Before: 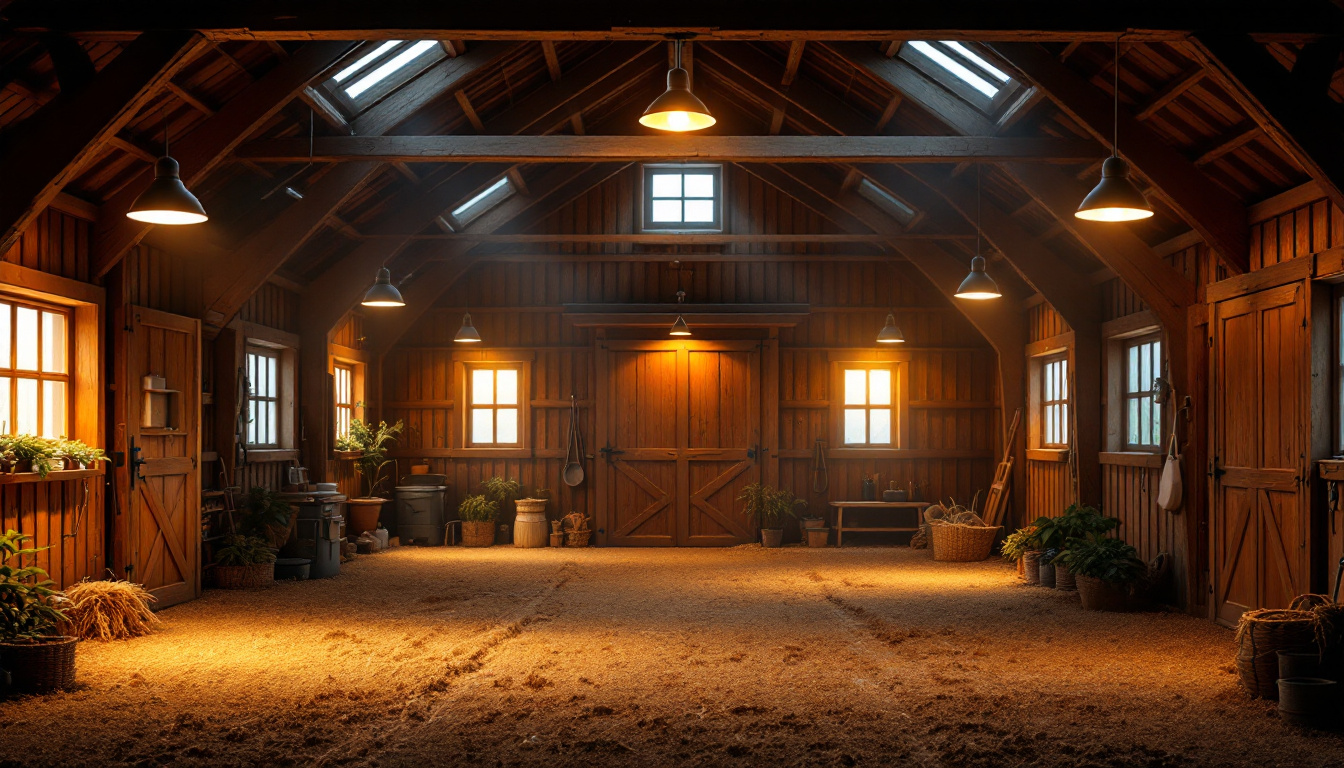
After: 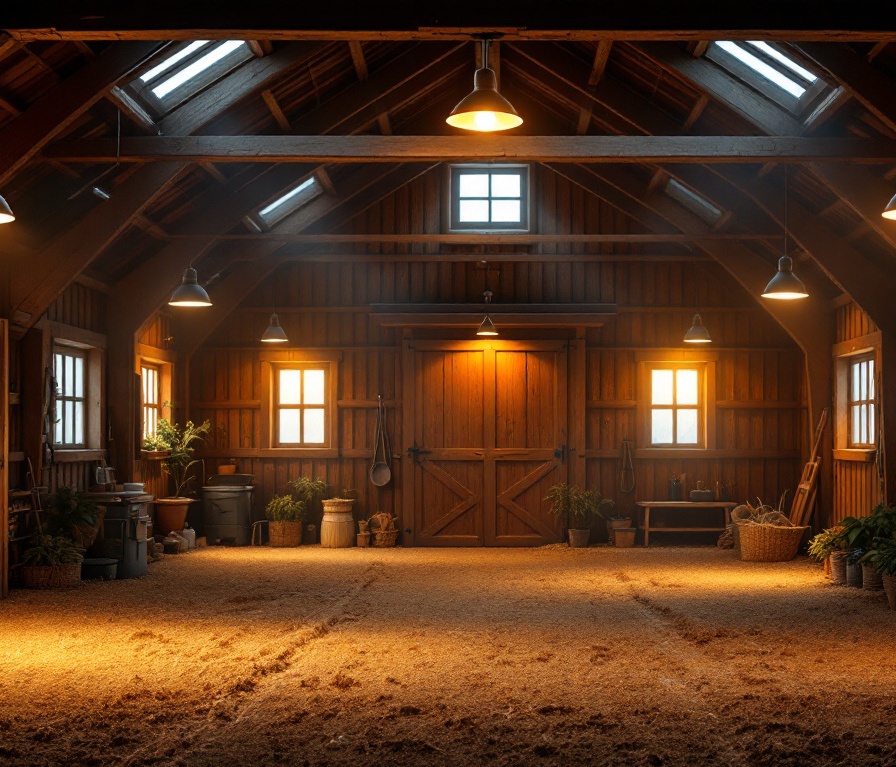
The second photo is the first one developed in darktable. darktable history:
crop and rotate: left 14.377%, right 18.954%
